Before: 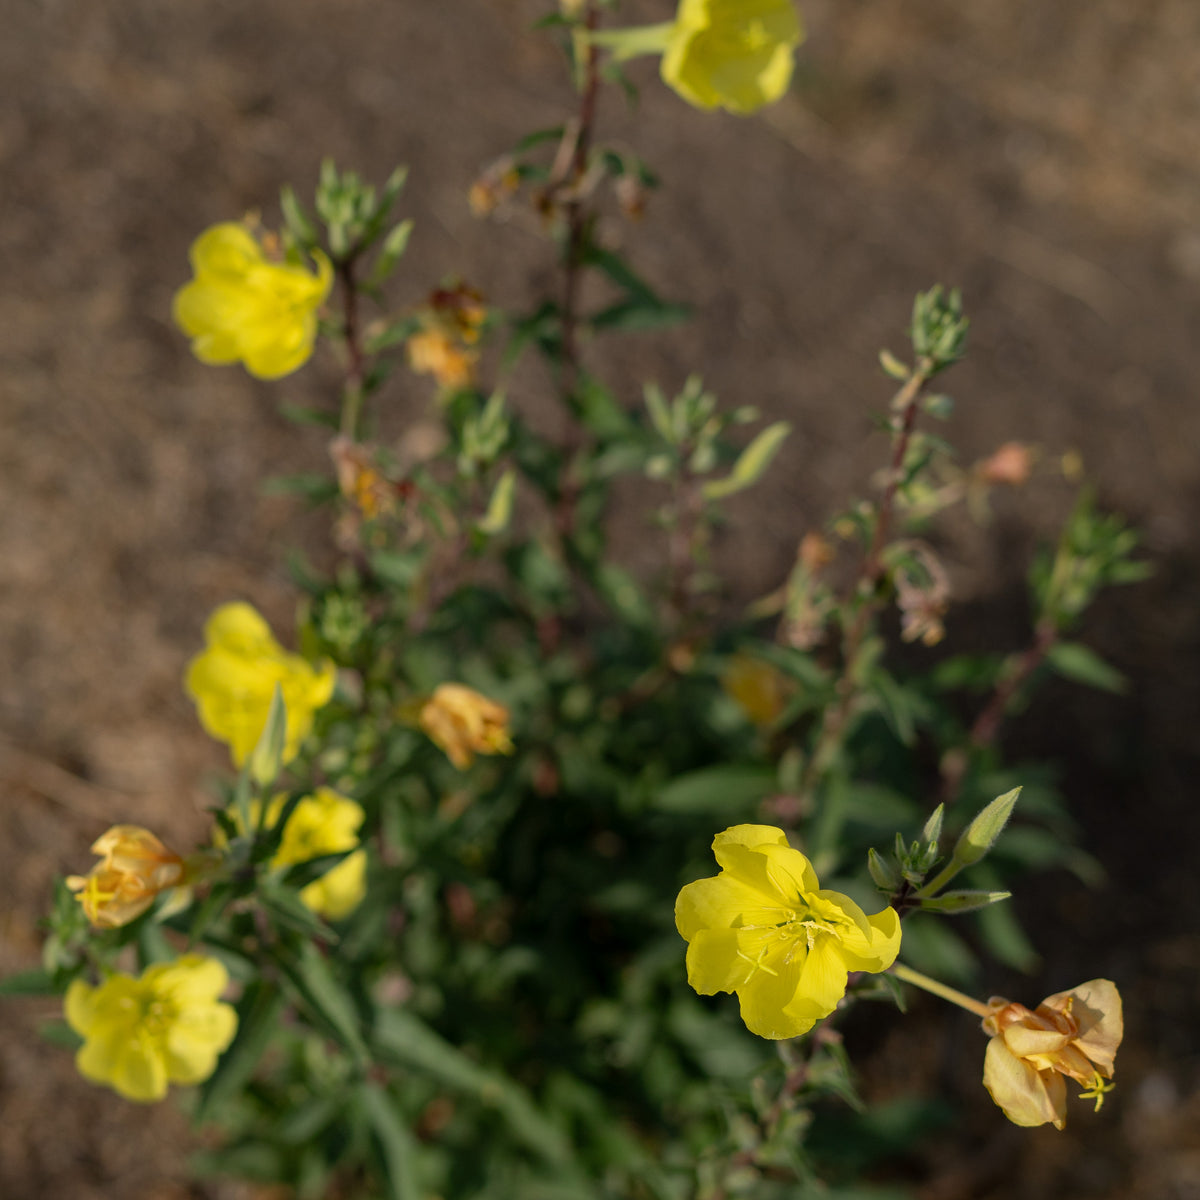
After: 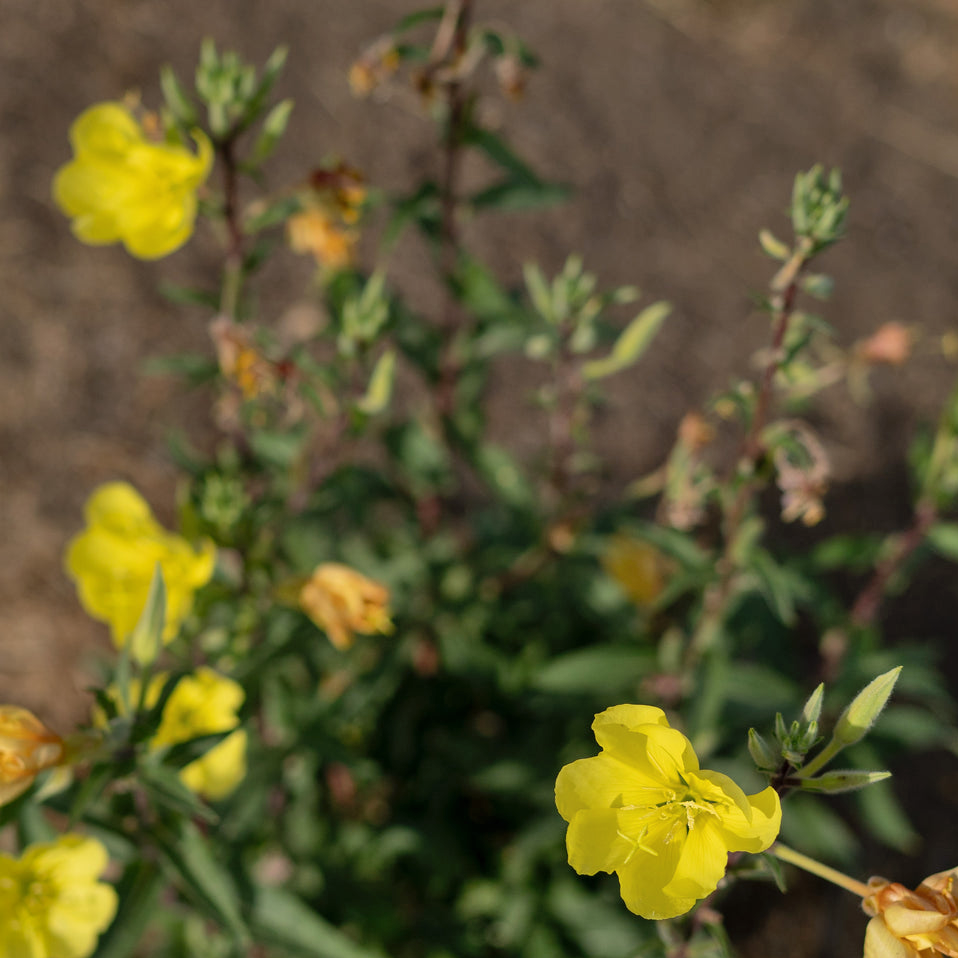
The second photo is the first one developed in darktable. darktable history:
crop and rotate: left 10.071%, top 10.071%, right 10.02%, bottom 10.02%
shadows and highlights: low approximation 0.01, soften with gaussian
